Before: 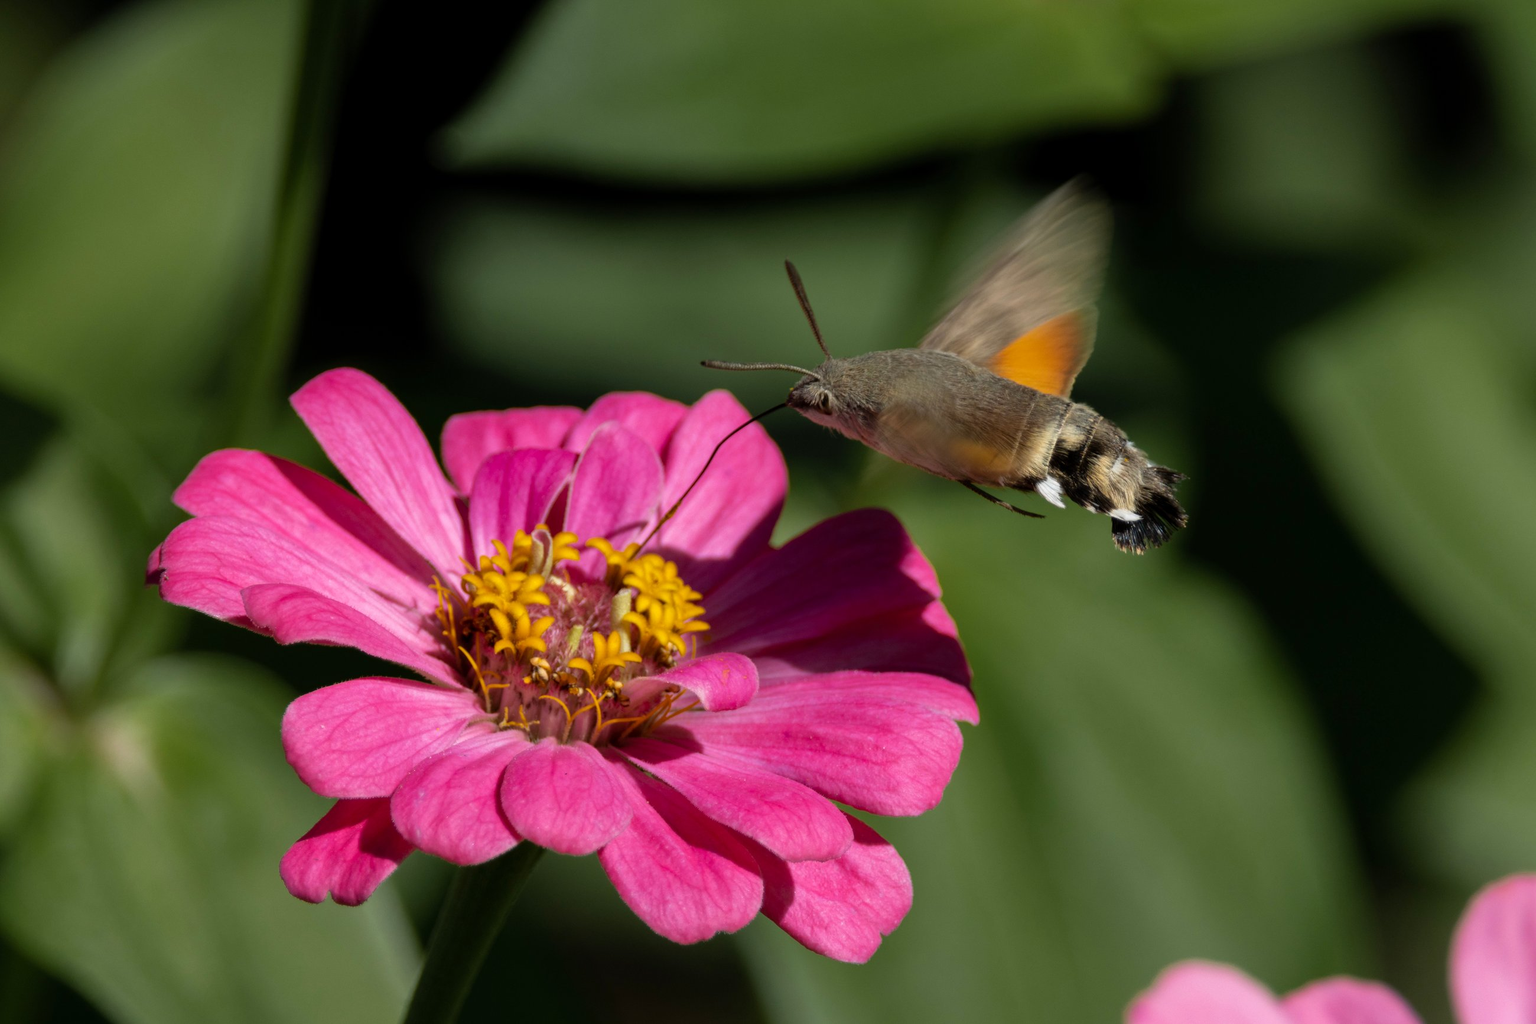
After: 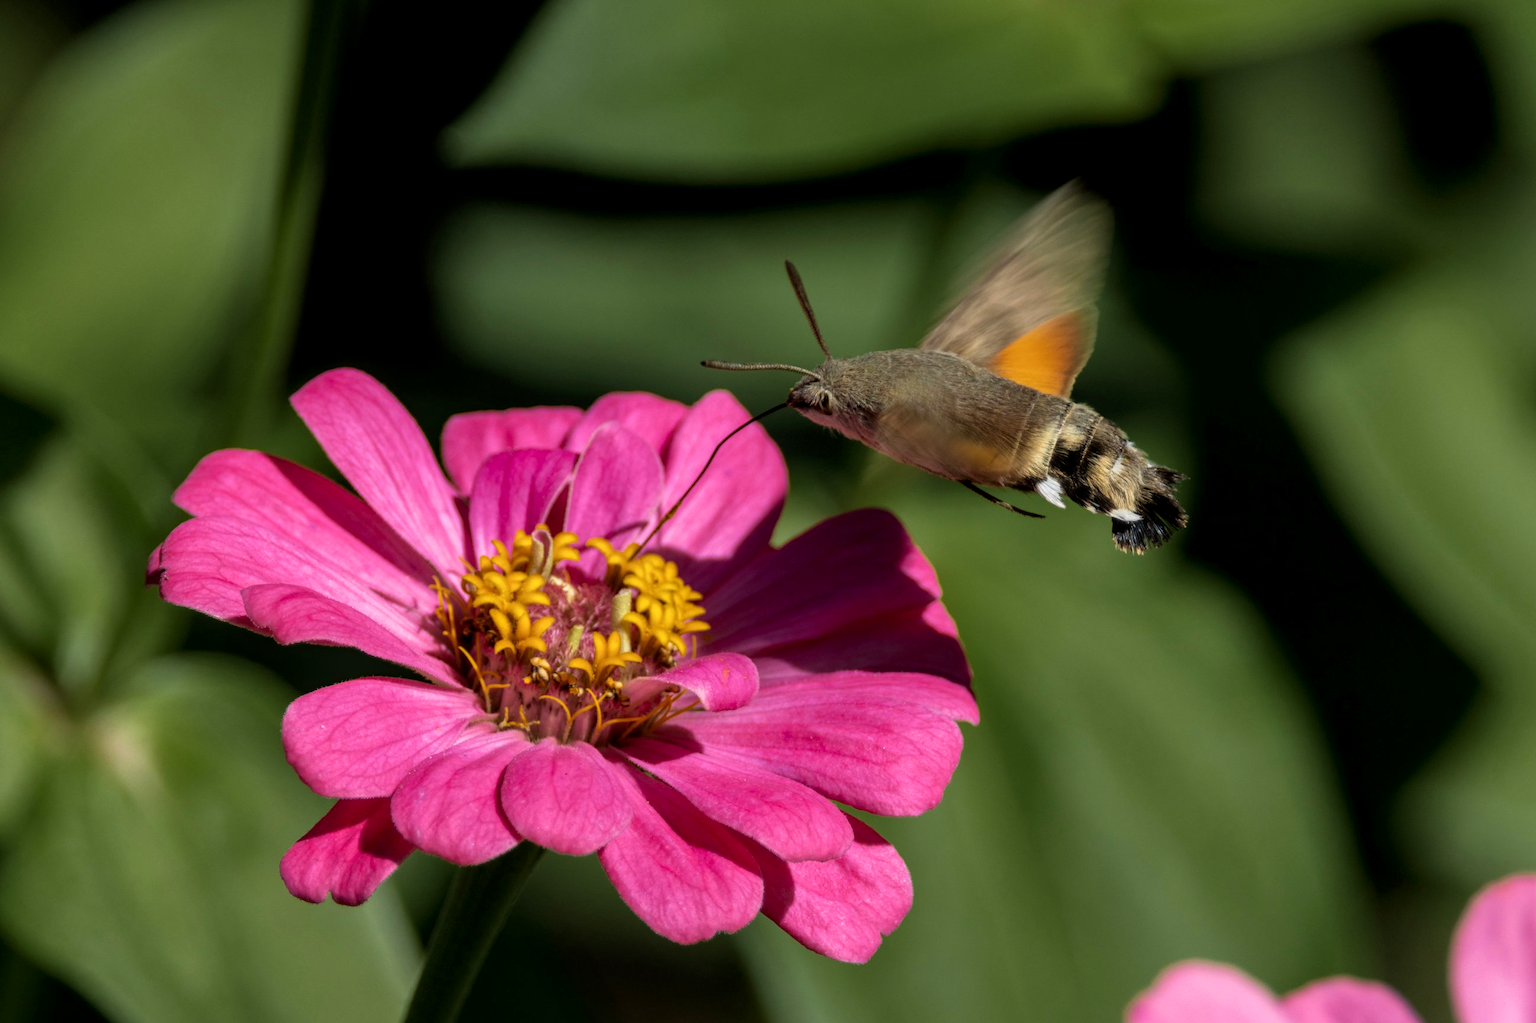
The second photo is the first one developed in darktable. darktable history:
velvia: on, module defaults
local contrast: on, module defaults
